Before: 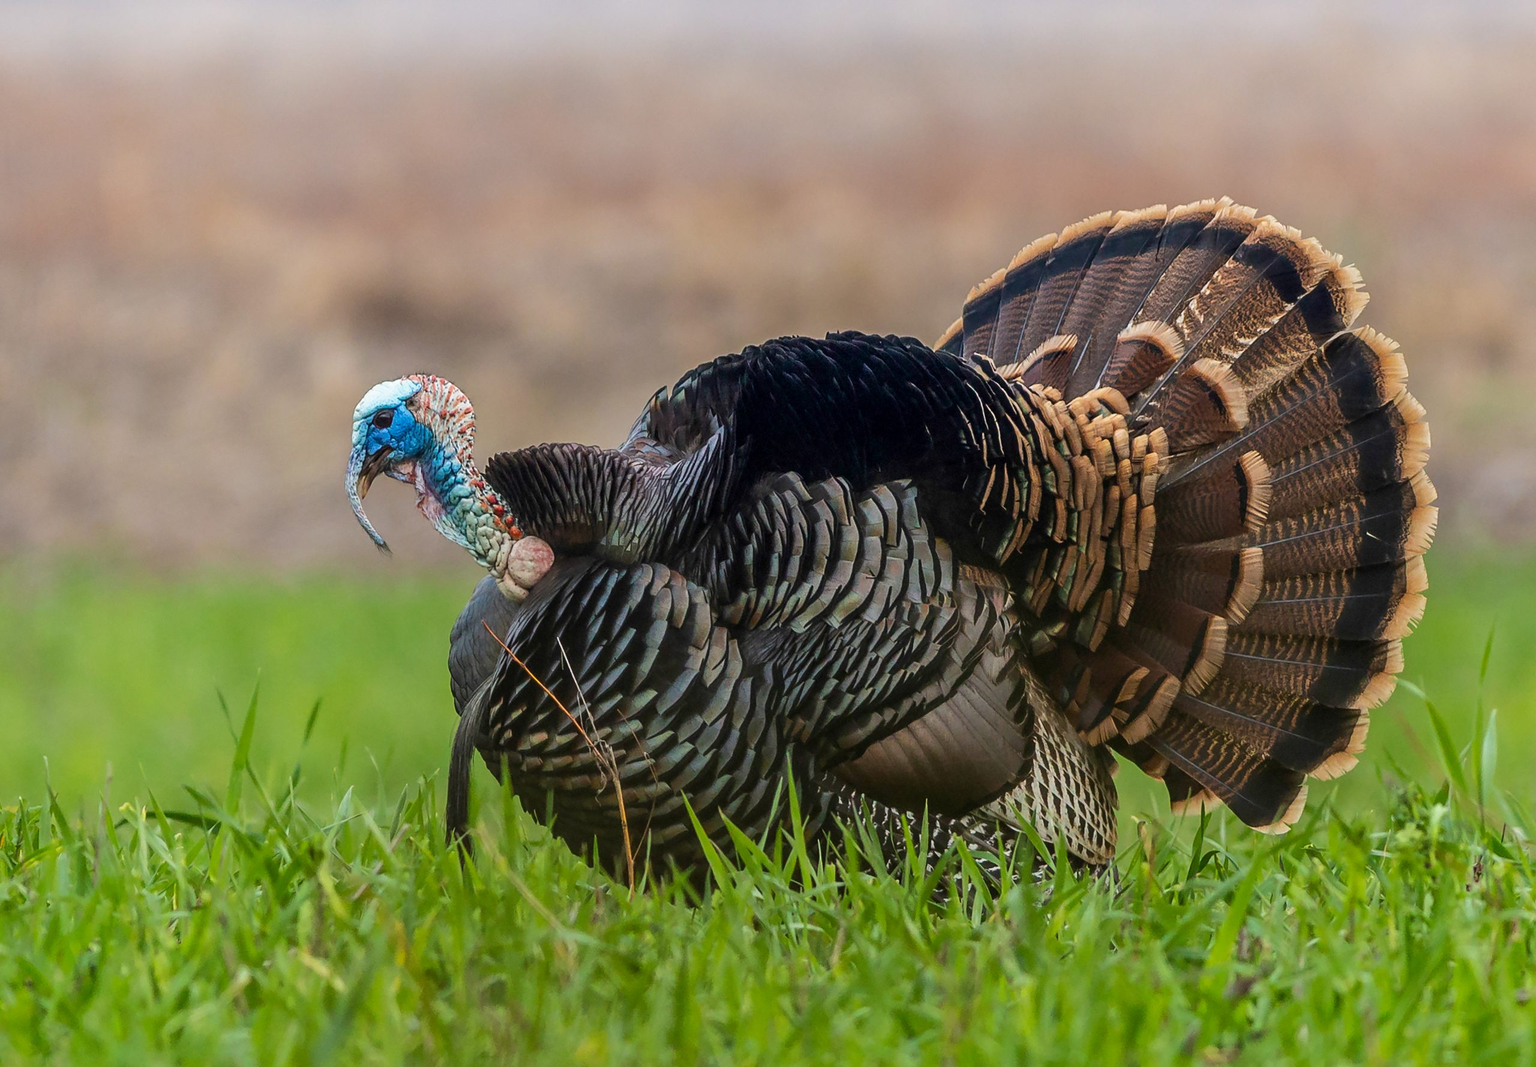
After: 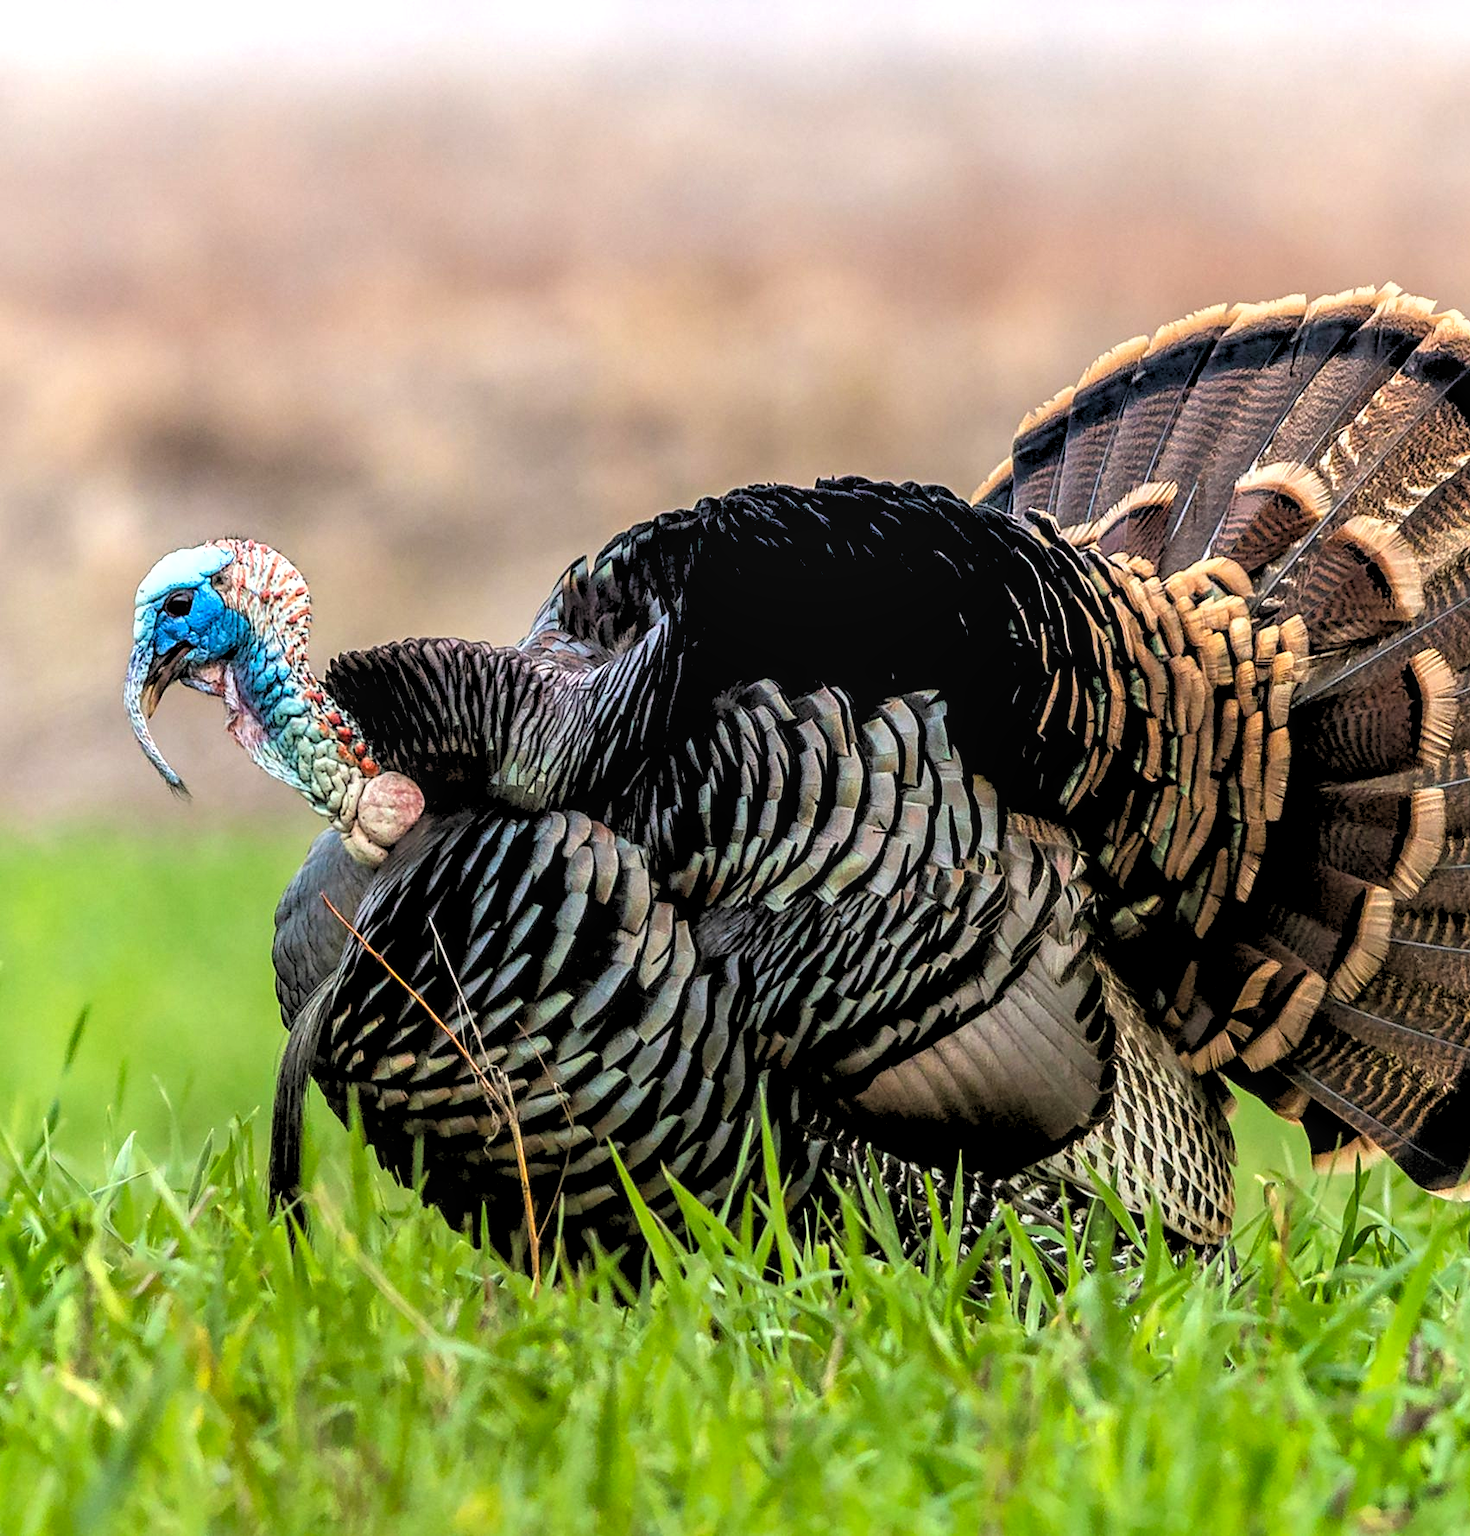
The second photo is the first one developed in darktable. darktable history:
local contrast: on, module defaults
exposure: black level correction 0, exposure 0.7 EV, compensate highlight preservation false
crop: left 16.899%, right 16.556%
shadows and highlights: radius 125.46, shadows 21.19, highlights -21.19, low approximation 0.01
rgb levels: levels [[0.029, 0.461, 0.922], [0, 0.5, 1], [0, 0.5, 1]]
